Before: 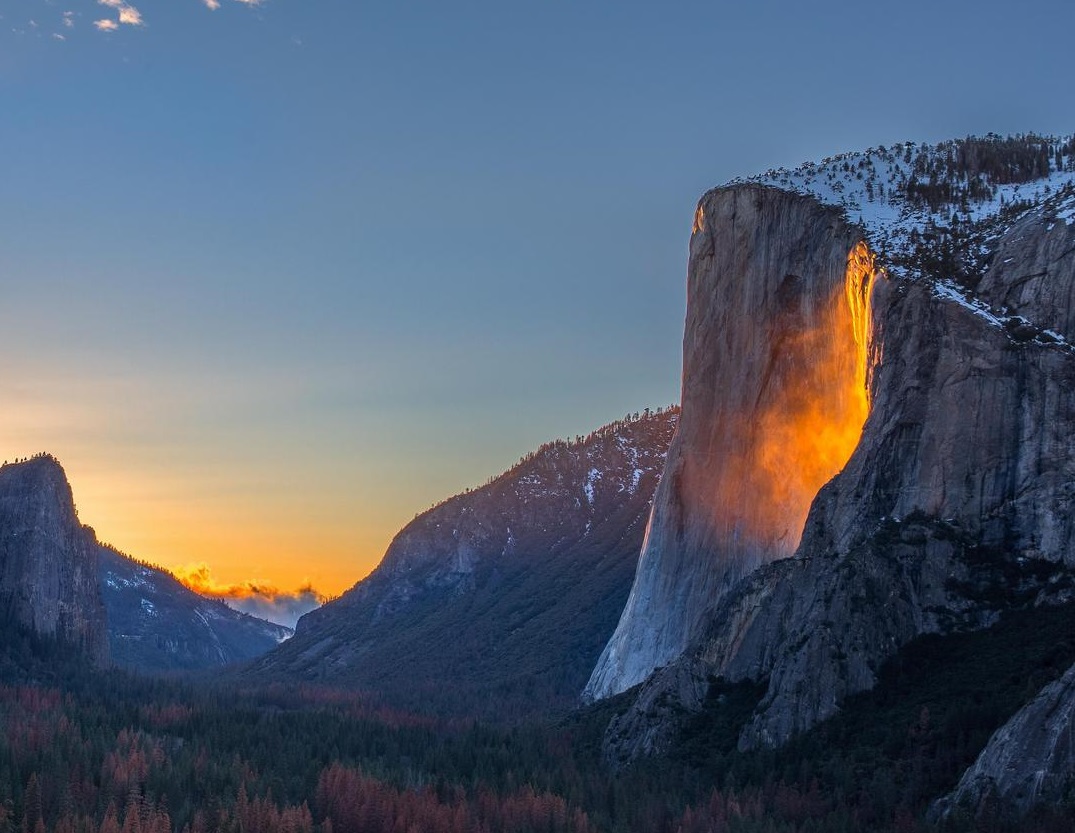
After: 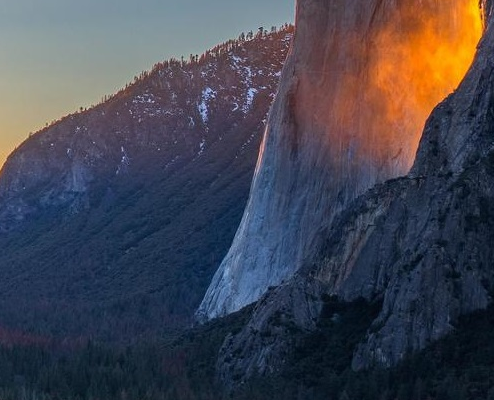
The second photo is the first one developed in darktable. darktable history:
crop: left 35.928%, top 45.836%, right 18.07%, bottom 6.059%
